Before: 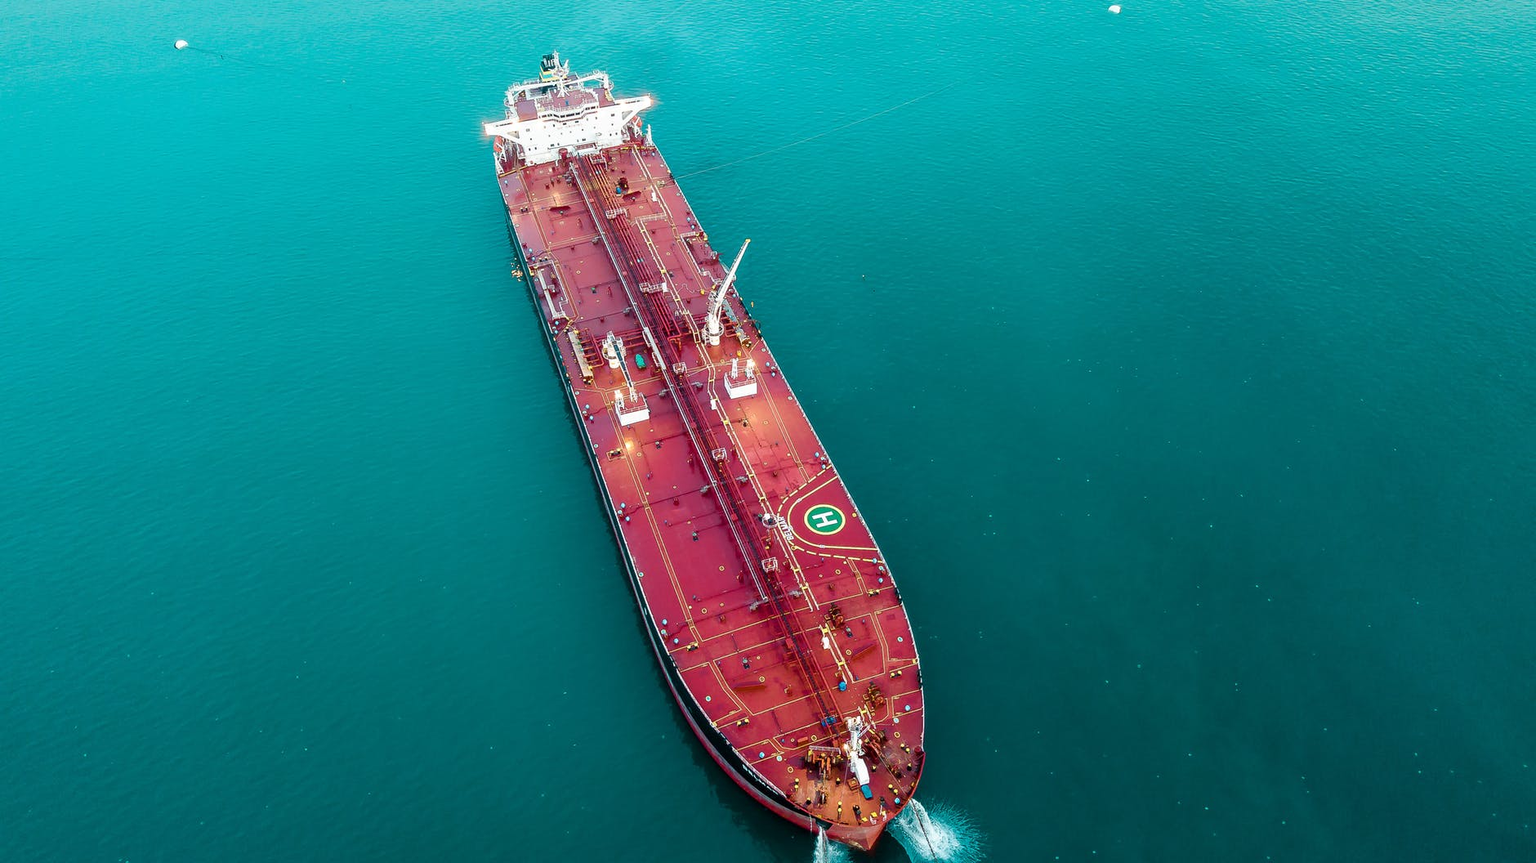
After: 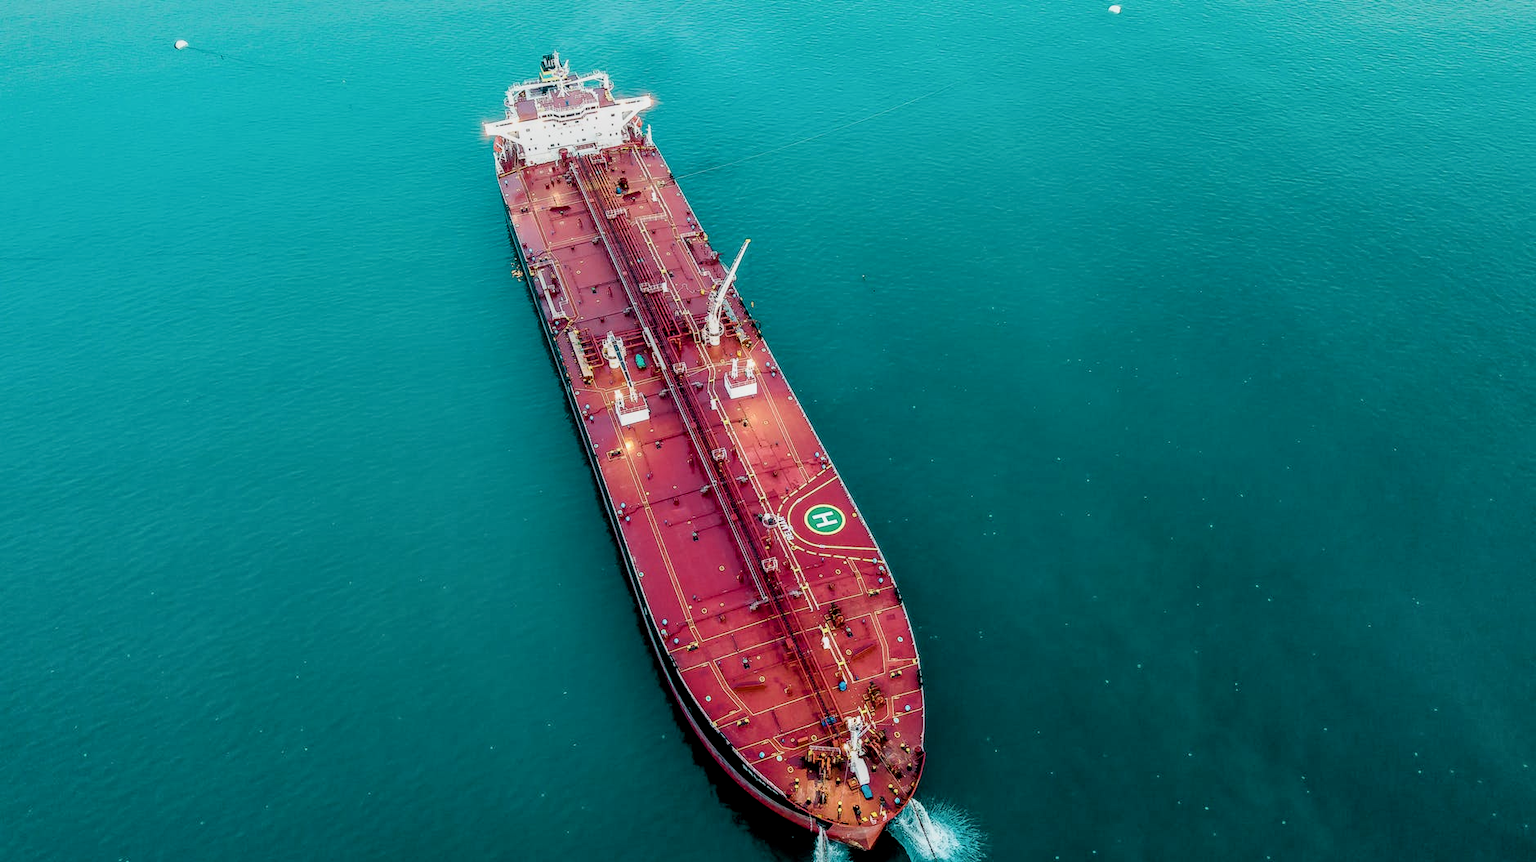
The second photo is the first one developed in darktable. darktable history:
local contrast: highlights 20%, detail 150%
filmic rgb: black relative exposure -7.65 EV, white relative exposure 4.56 EV, hardness 3.61, color science v6 (2022)
